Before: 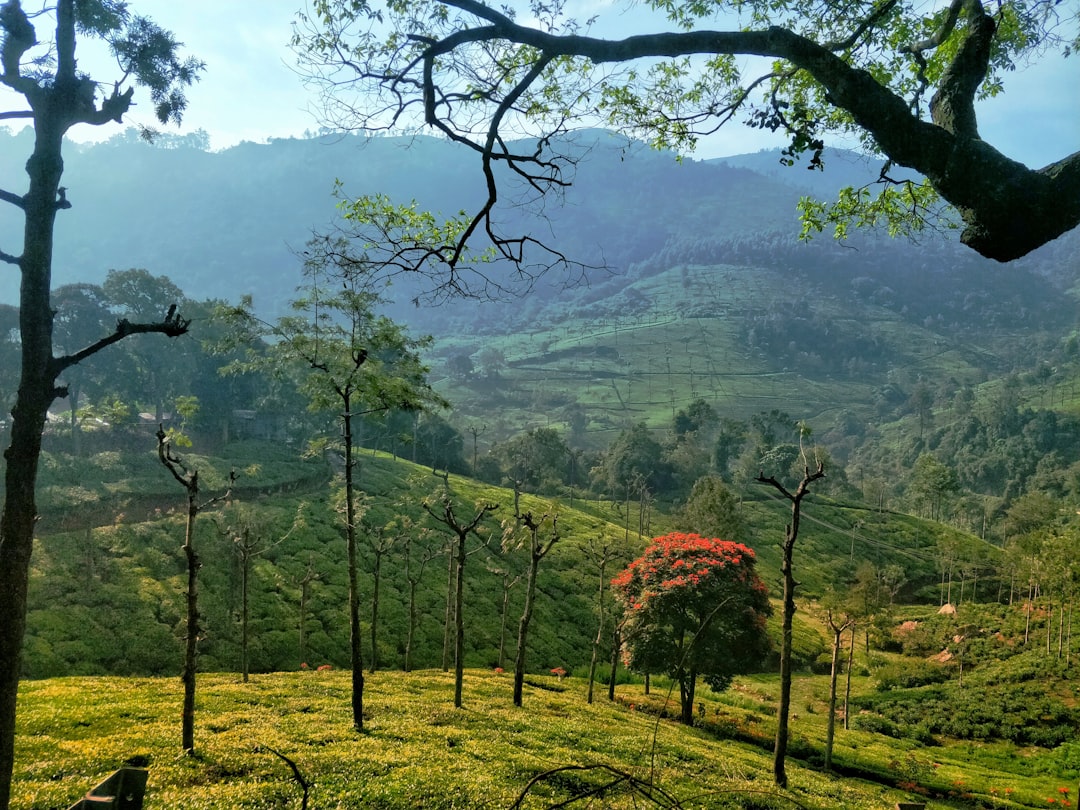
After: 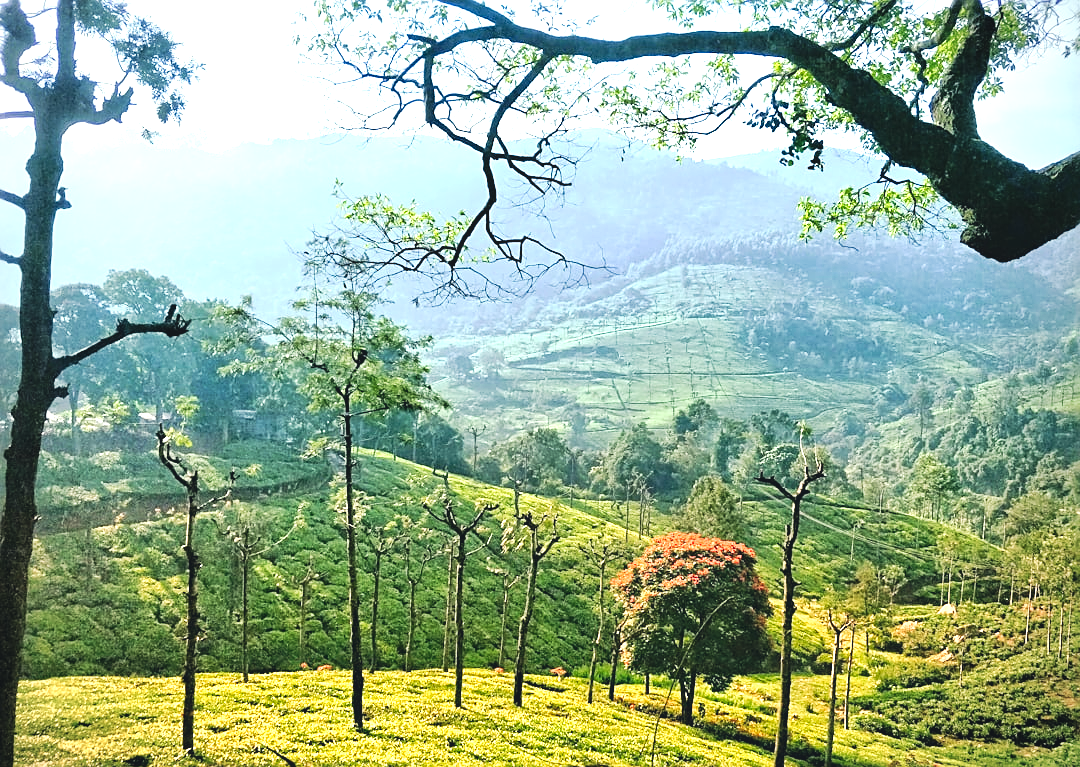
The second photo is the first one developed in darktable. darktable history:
vignetting: fall-off radius 83.14%, brightness -0.687
crop and rotate: top 0.009%, bottom 5.255%
exposure: black level correction 0, exposure 1.705 EV, compensate highlight preservation false
color correction: highlights a* 0.339, highlights b* 2.67, shadows a* -1.33, shadows b* -4.51
local contrast: mode bilateral grid, contrast 20, coarseness 50, detail 120%, midtone range 0.2
sharpen: on, module defaults
tone curve: curves: ch0 [(0, 0.084) (0.155, 0.169) (0.46, 0.466) (0.751, 0.788) (1, 0.961)]; ch1 [(0, 0) (0.43, 0.408) (0.476, 0.469) (0.505, 0.503) (0.553, 0.563) (0.592, 0.581) (0.631, 0.625) (1, 1)]; ch2 [(0, 0) (0.505, 0.495) (0.55, 0.557) (0.583, 0.573) (1, 1)], preserve colors none
